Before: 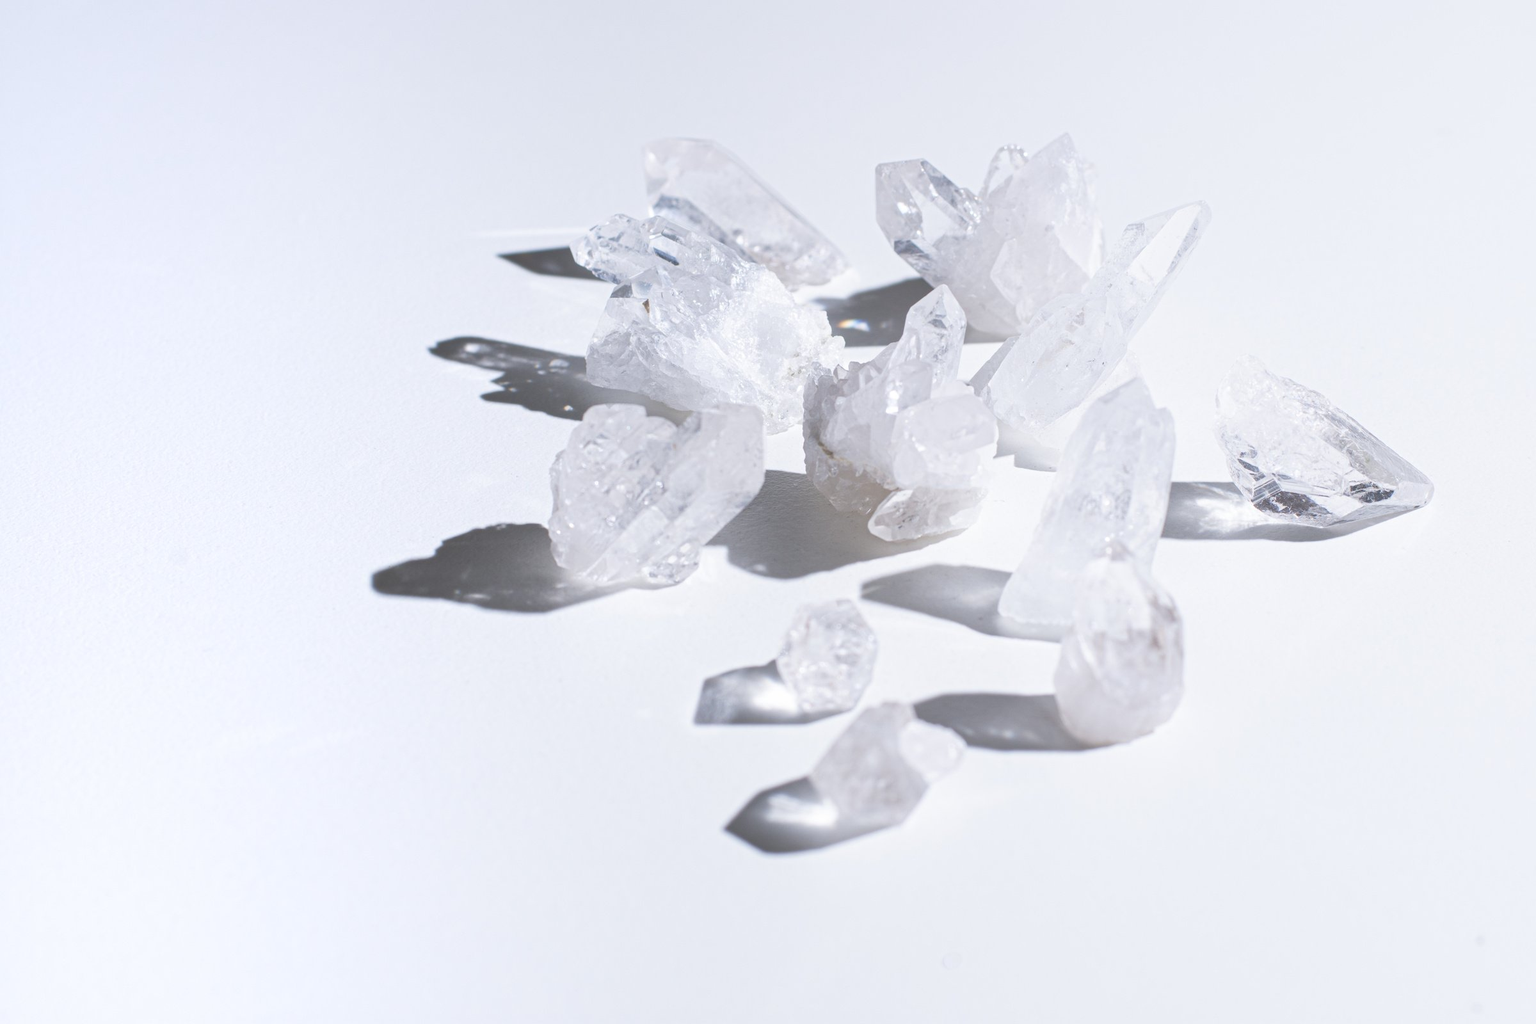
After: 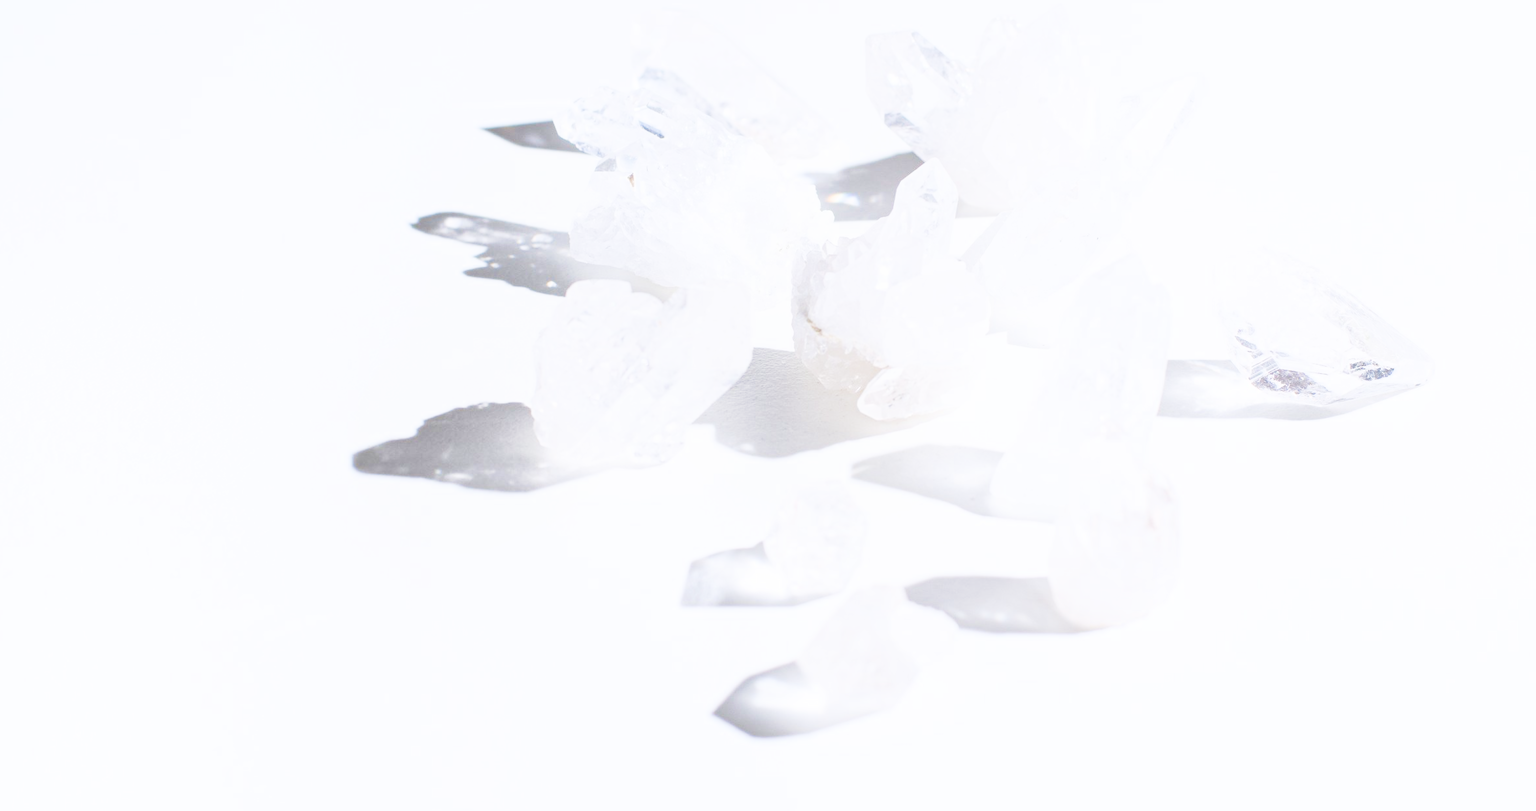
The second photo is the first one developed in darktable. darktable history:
tone equalizer: -8 EV -0.38 EV, -7 EV -0.361 EV, -6 EV -0.357 EV, -5 EV -0.22 EV, -3 EV 0.205 EV, -2 EV 0.334 EV, -1 EV 0.392 EV, +0 EV 0.446 EV, edges refinement/feathering 500, mask exposure compensation -1.57 EV, preserve details no
crop and rotate: left 1.853%, top 12.74%, right 0.188%, bottom 9.619%
tone curve: curves: ch0 [(0, 0) (0.003, 0.319) (0.011, 0.319) (0.025, 0.323) (0.044, 0.323) (0.069, 0.327) (0.1, 0.33) (0.136, 0.338) (0.177, 0.348) (0.224, 0.361) (0.277, 0.374) (0.335, 0.398) (0.399, 0.444) (0.468, 0.516) (0.543, 0.595) (0.623, 0.694) (0.709, 0.793) (0.801, 0.883) (0.898, 0.942) (1, 1)], preserve colors none
exposure: exposure 1.267 EV, compensate exposure bias true, compensate highlight preservation false
local contrast: mode bilateral grid, contrast 99, coarseness 100, detail 92%, midtone range 0.2
filmic rgb: black relative exposure -7.9 EV, white relative exposure 4.18 EV, hardness 4.02, latitude 51.16%, contrast 1.011, shadows ↔ highlights balance 5.39%
